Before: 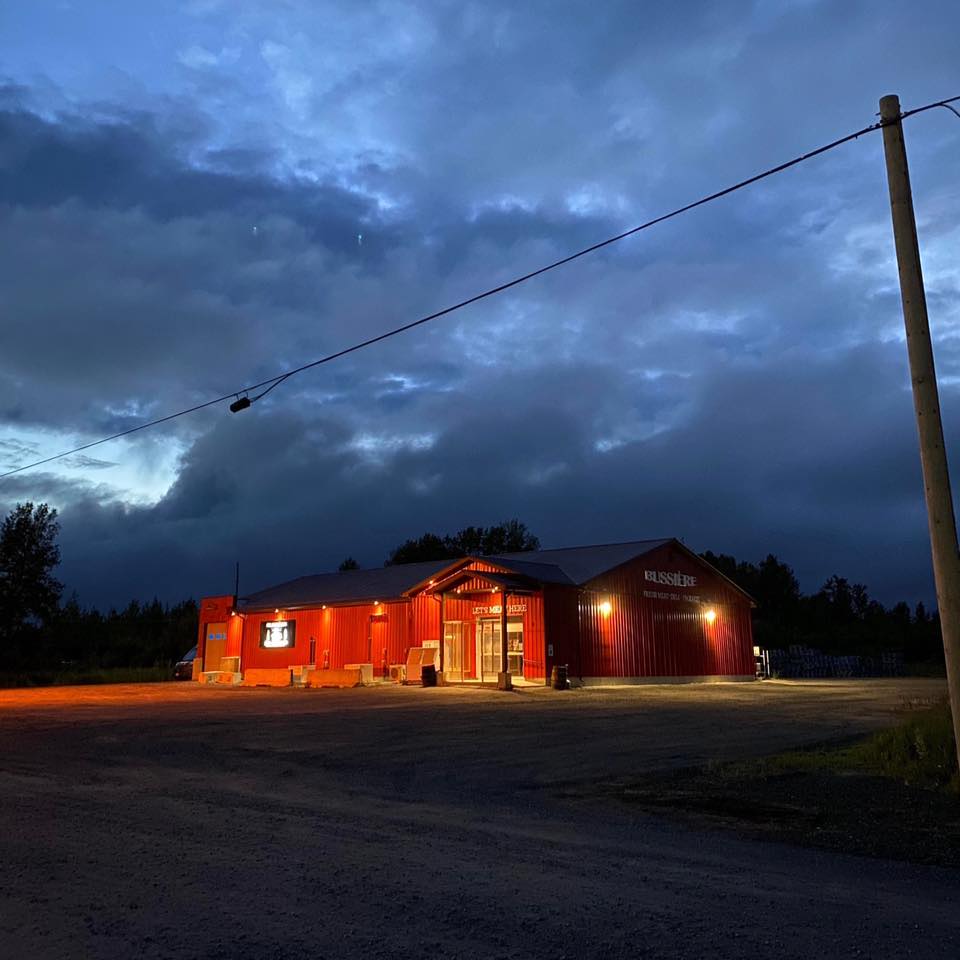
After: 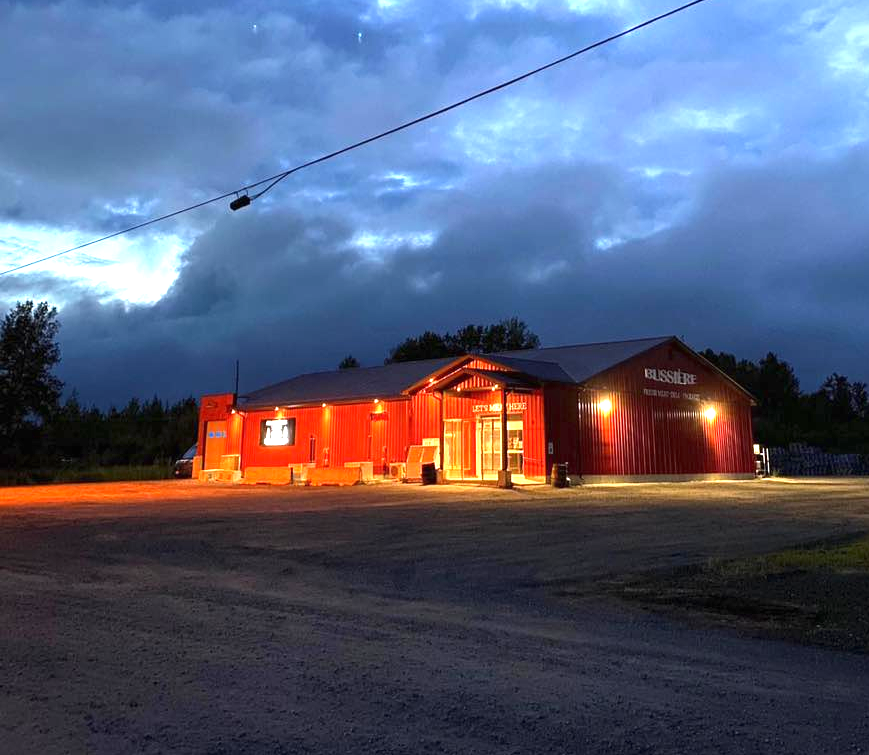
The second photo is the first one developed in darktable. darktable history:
crop: top 21.076%, right 9.409%, bottom 0.264%
exposure: black level correction 0, exposure 1.2 EV, compensate exposure bias true, compensate highlight preservation false
